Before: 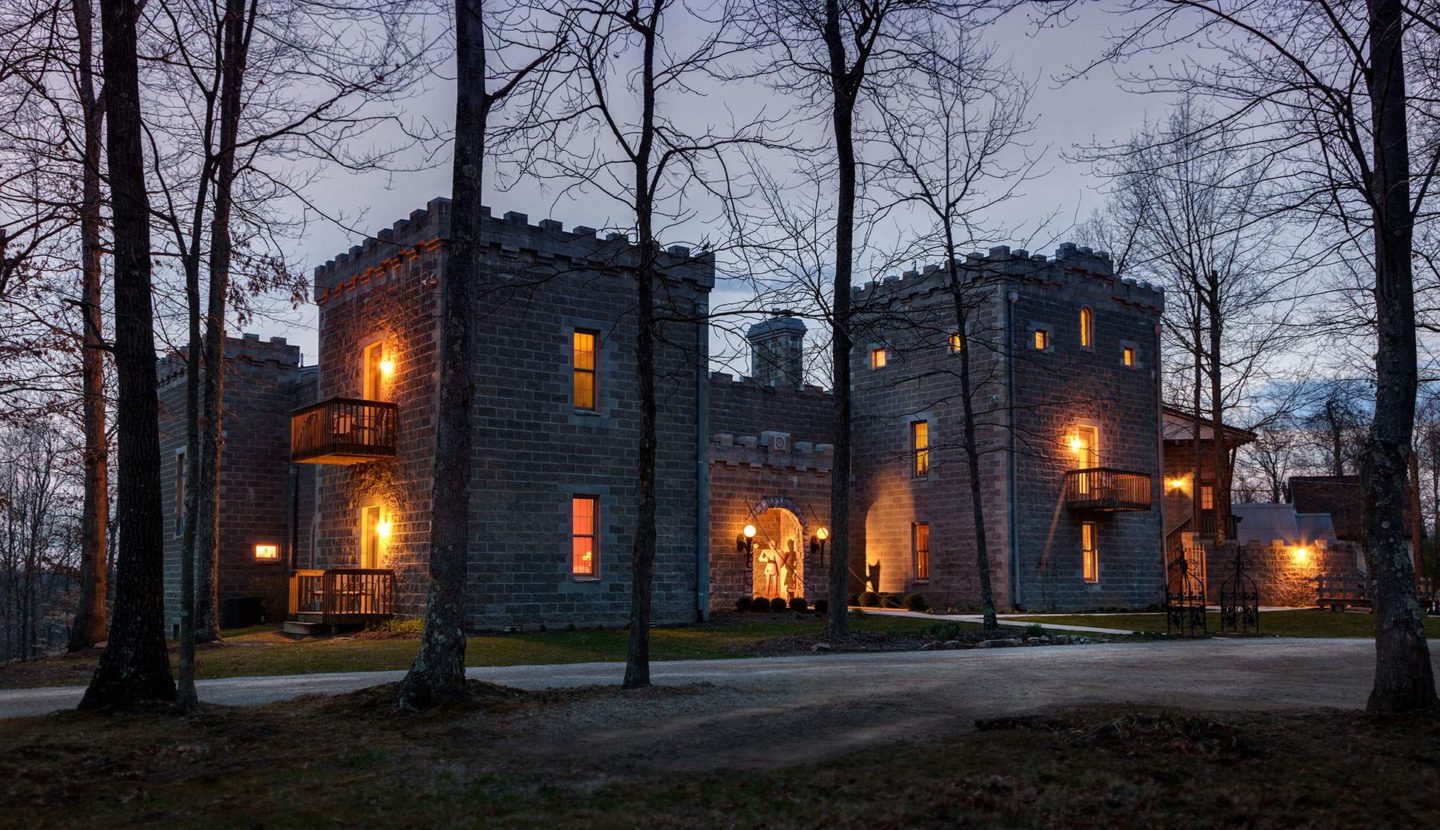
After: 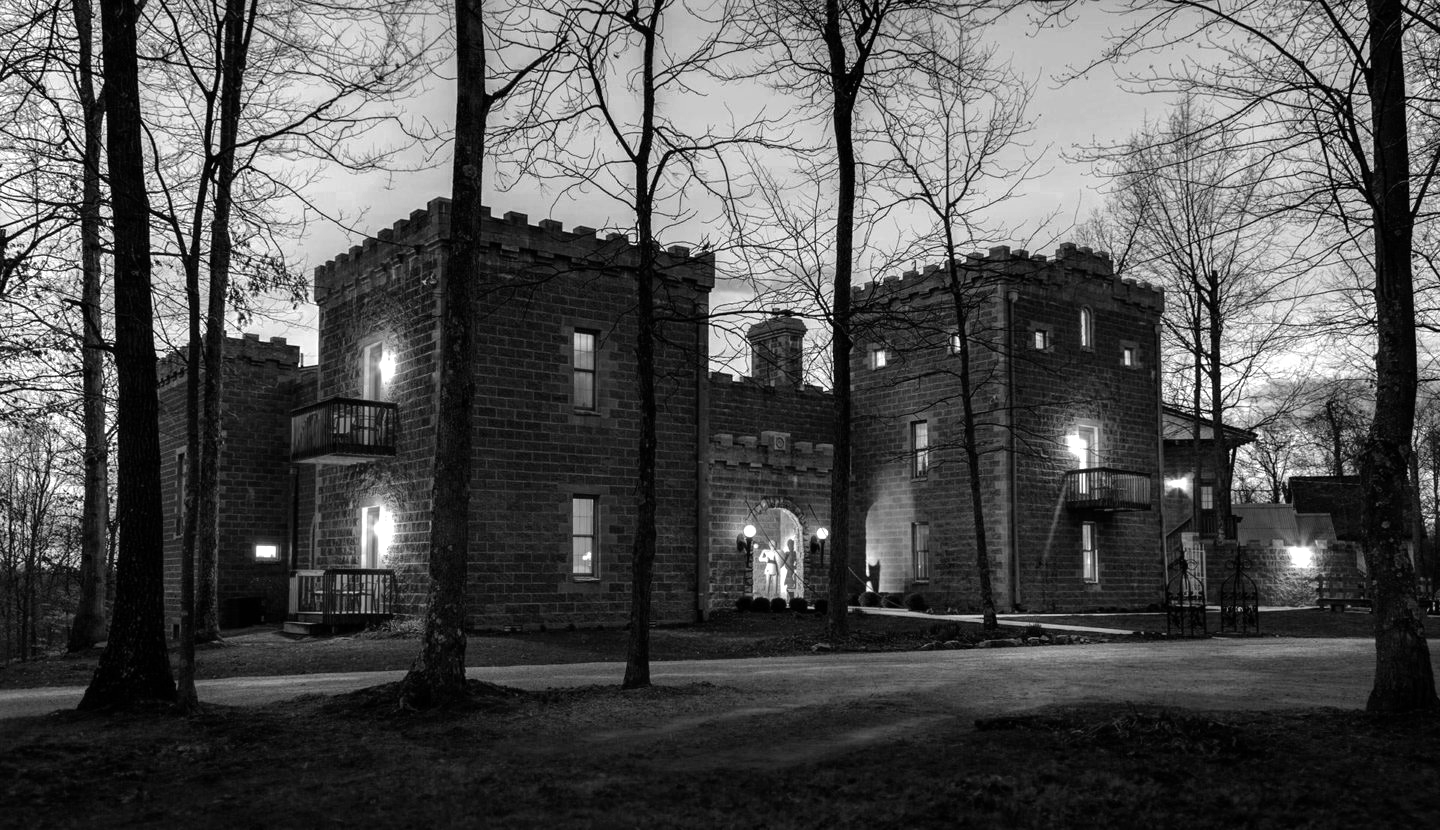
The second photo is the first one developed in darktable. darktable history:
tone equalizer: -8 EV -0.733 EV, -7 EV -0.674 EV, -6 EV -0.583 EV, -5 EV -0.407 EV, -3 EV 0.383 EV, -2 EV 0.6 EV, -1 EV 0.694 EV, +0 EV 0.763 EV
color zones: curves: ch0 [(0.002, 0.593) (0.143, 0.417) (0.285, 0.541) (0.455, 0.289) (0.608, 0.327) (0.727, 0.283) (0.869, 0.571) (1, 0.603)]; ch1 [(0, 0) (0.143, 0) (0.286, 0) (0.429, 0) (0.571, 0) (0.714, 0) (0.857, 0)]
